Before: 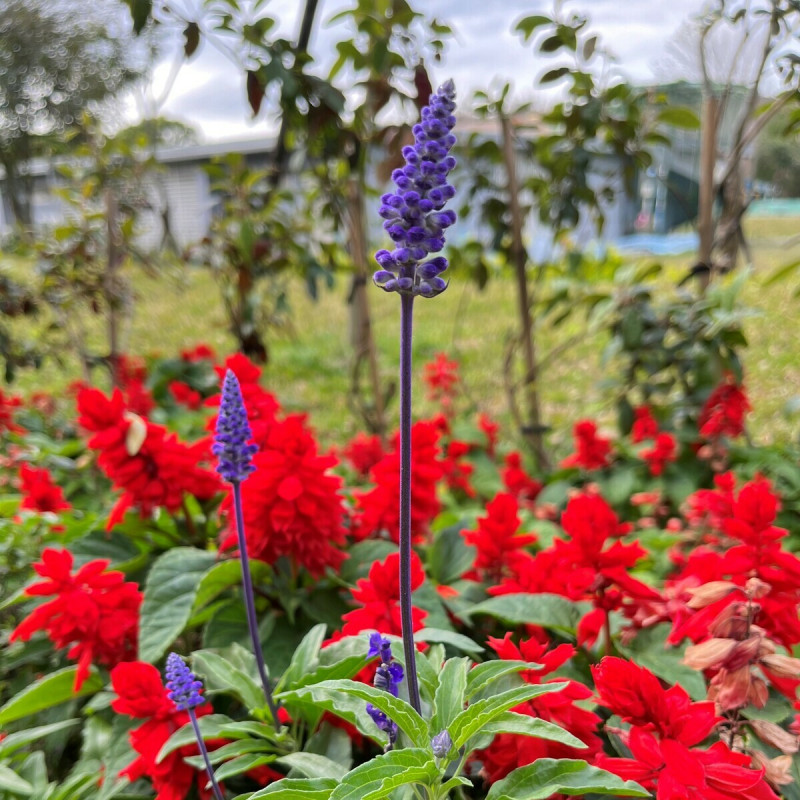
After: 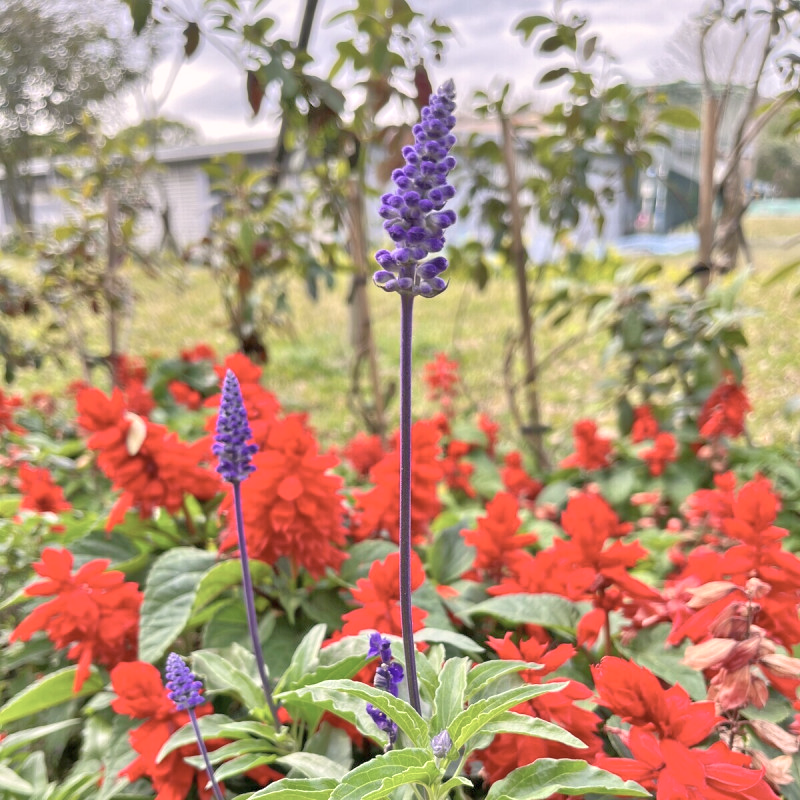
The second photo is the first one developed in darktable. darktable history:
contrast brightness saturation: contrast 0.08, saturation 0.02
white balance: red 1.004, blue 1.024
color correction: highlights a* 5.59, highlights b* 5.24, saturation 0.68
tone equalizer: -8 EV 2 EV, -7 EV 2 EV, -6 EV 2 EV, -5 EV 2 EV, -4 EV 2 EV, -3 EV 1.5 EV, -2 EV 1 EV, -1 EV 0.5 EV
exposure: compensate highlight preservation false
